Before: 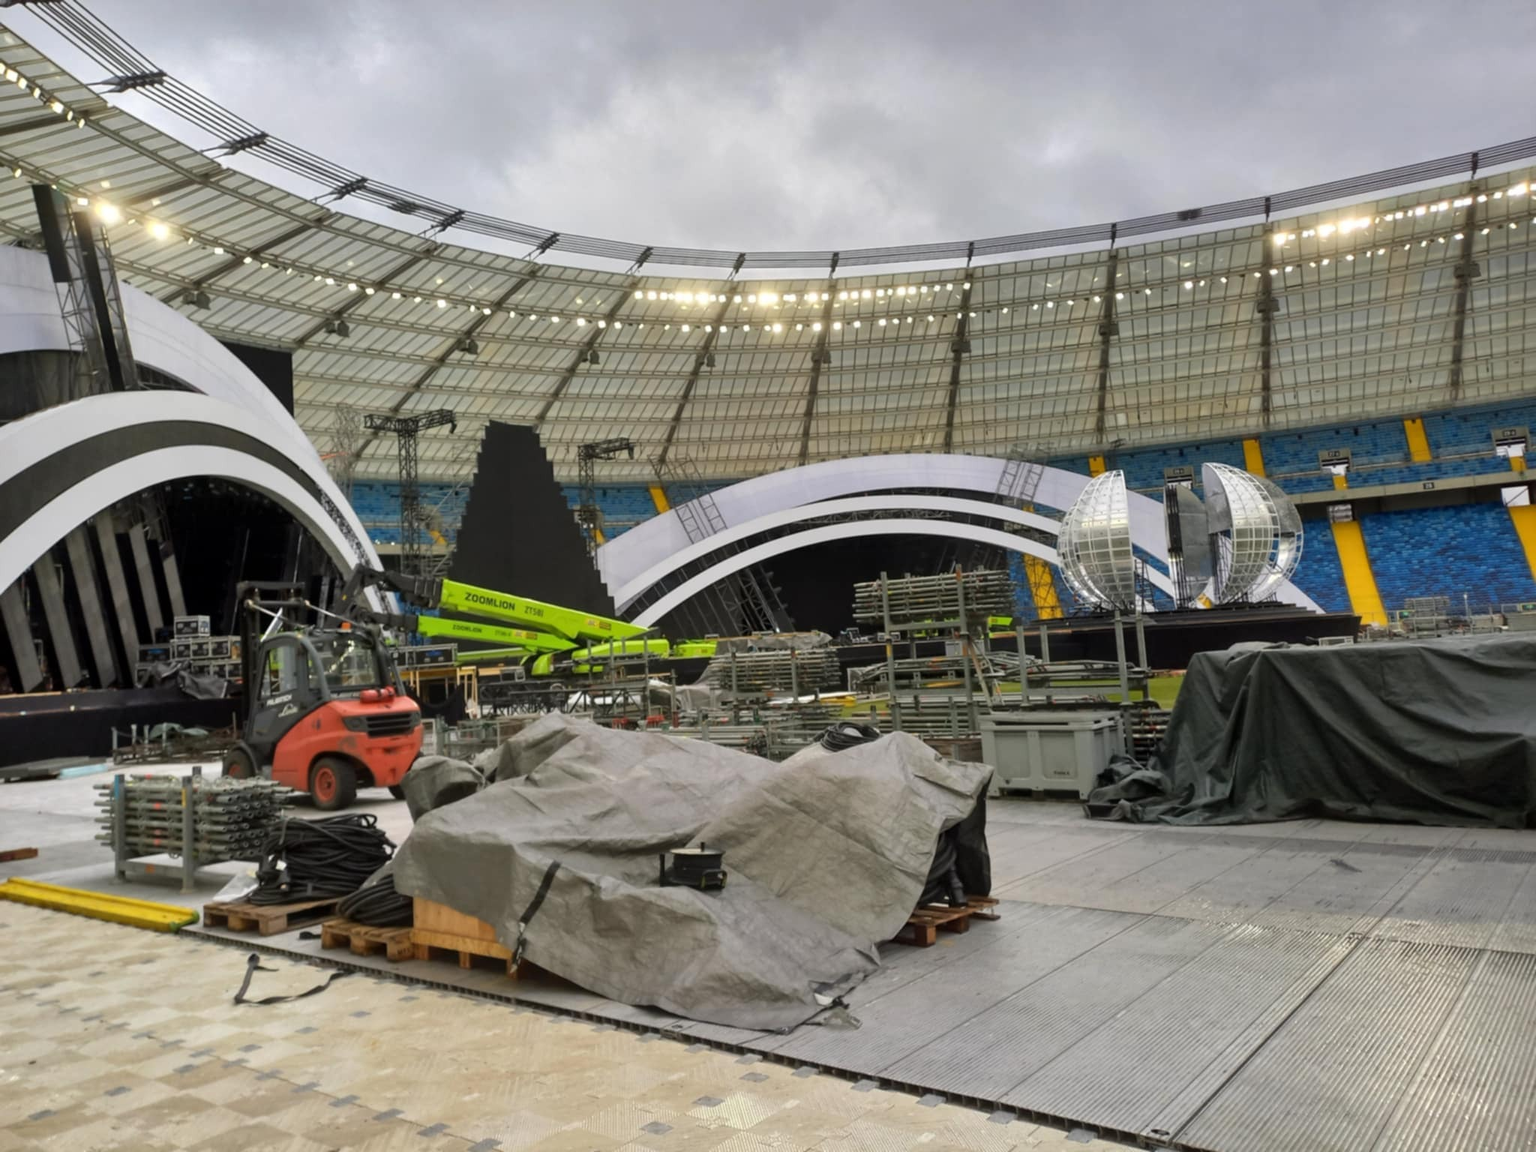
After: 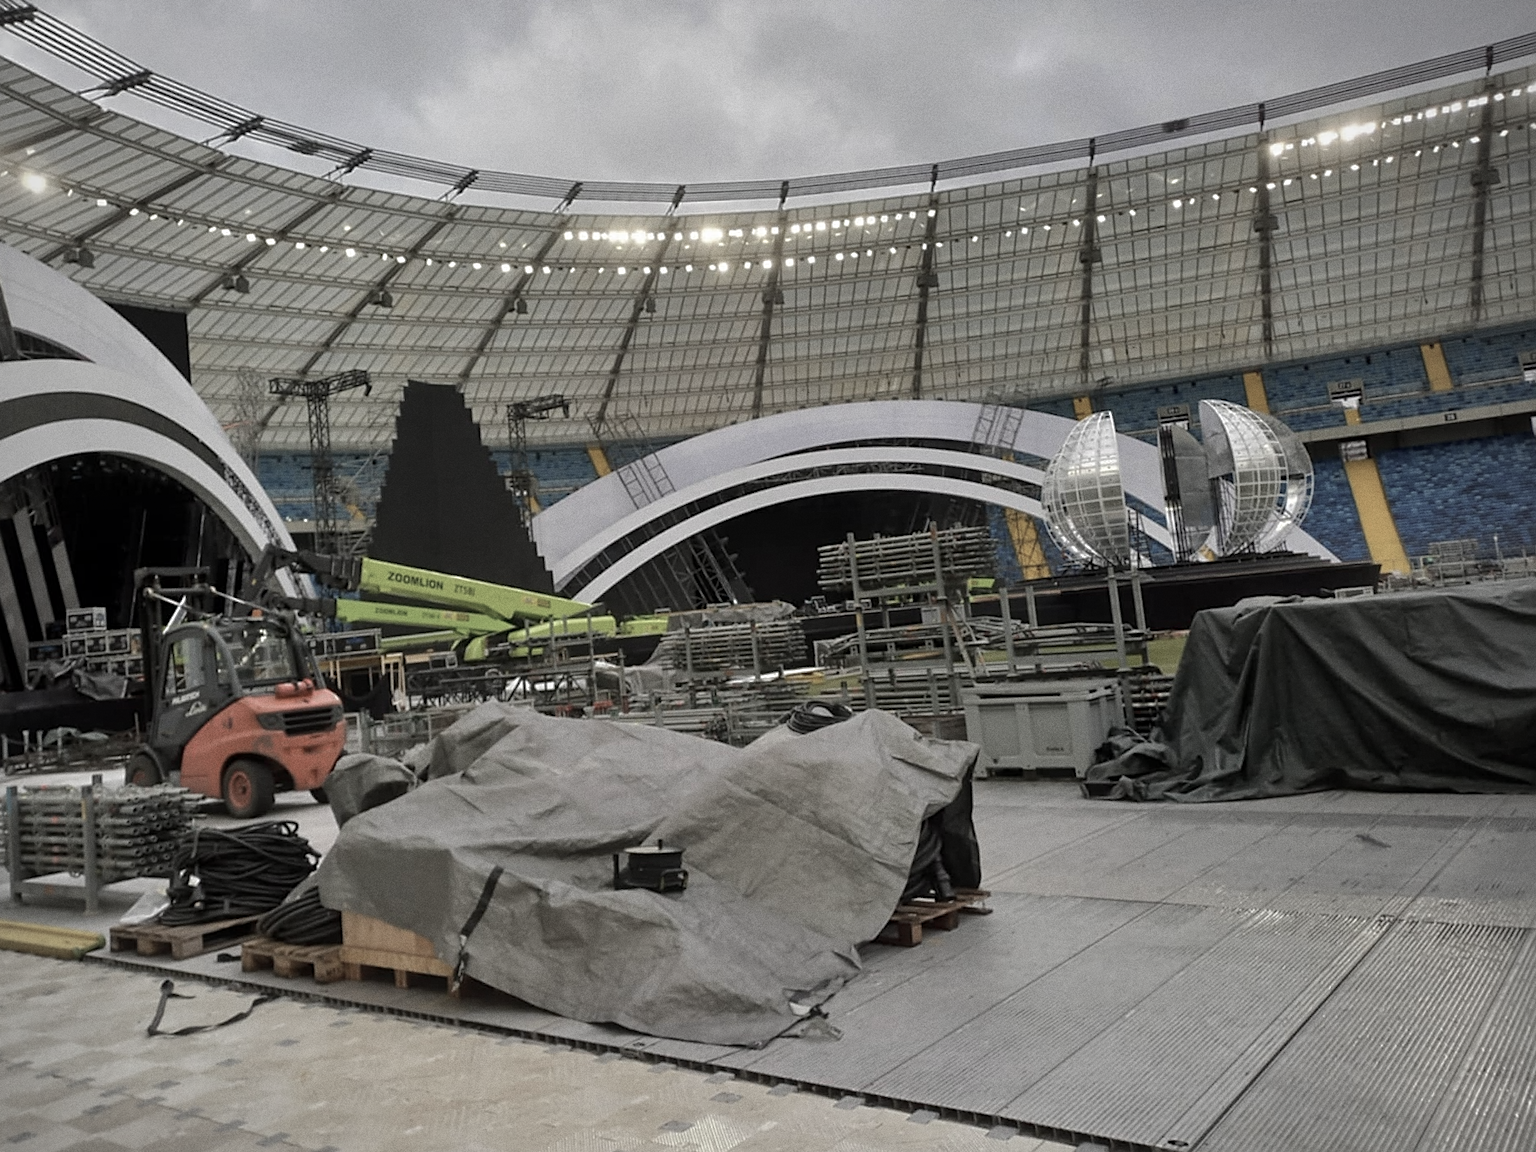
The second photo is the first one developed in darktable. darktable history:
sharpen: on, module defaults
grain: coarseness 0.09 ISO
color zones: curves: ch0 [(0, 0.6) (0.129, 0.508) (0.193, 0.483) (0.429, 0.5) (0.571, 0.5) (0.714, 0.5) (0.857, 0.5) (1, 0.6)]; ch1 [(0, 0.481) (0.112, 0.245) (0.213, 0.223) (0.429, 0.233) (0.571, 0.231) (0.683, 0.242) (0.857, 0.296) (1, 0.481)]
crop and rotate: angle 1.96°, left 5.673%, top 5.673%
rotate and perspective: crop left 0, crop top 0
rgb curve: curves: ch0 [(0, 0) (0.175, 0.154) (0.785, 0.663) (1, 1)]
white balance: emerald 1
vignetting: fall-off radius 60.92%
